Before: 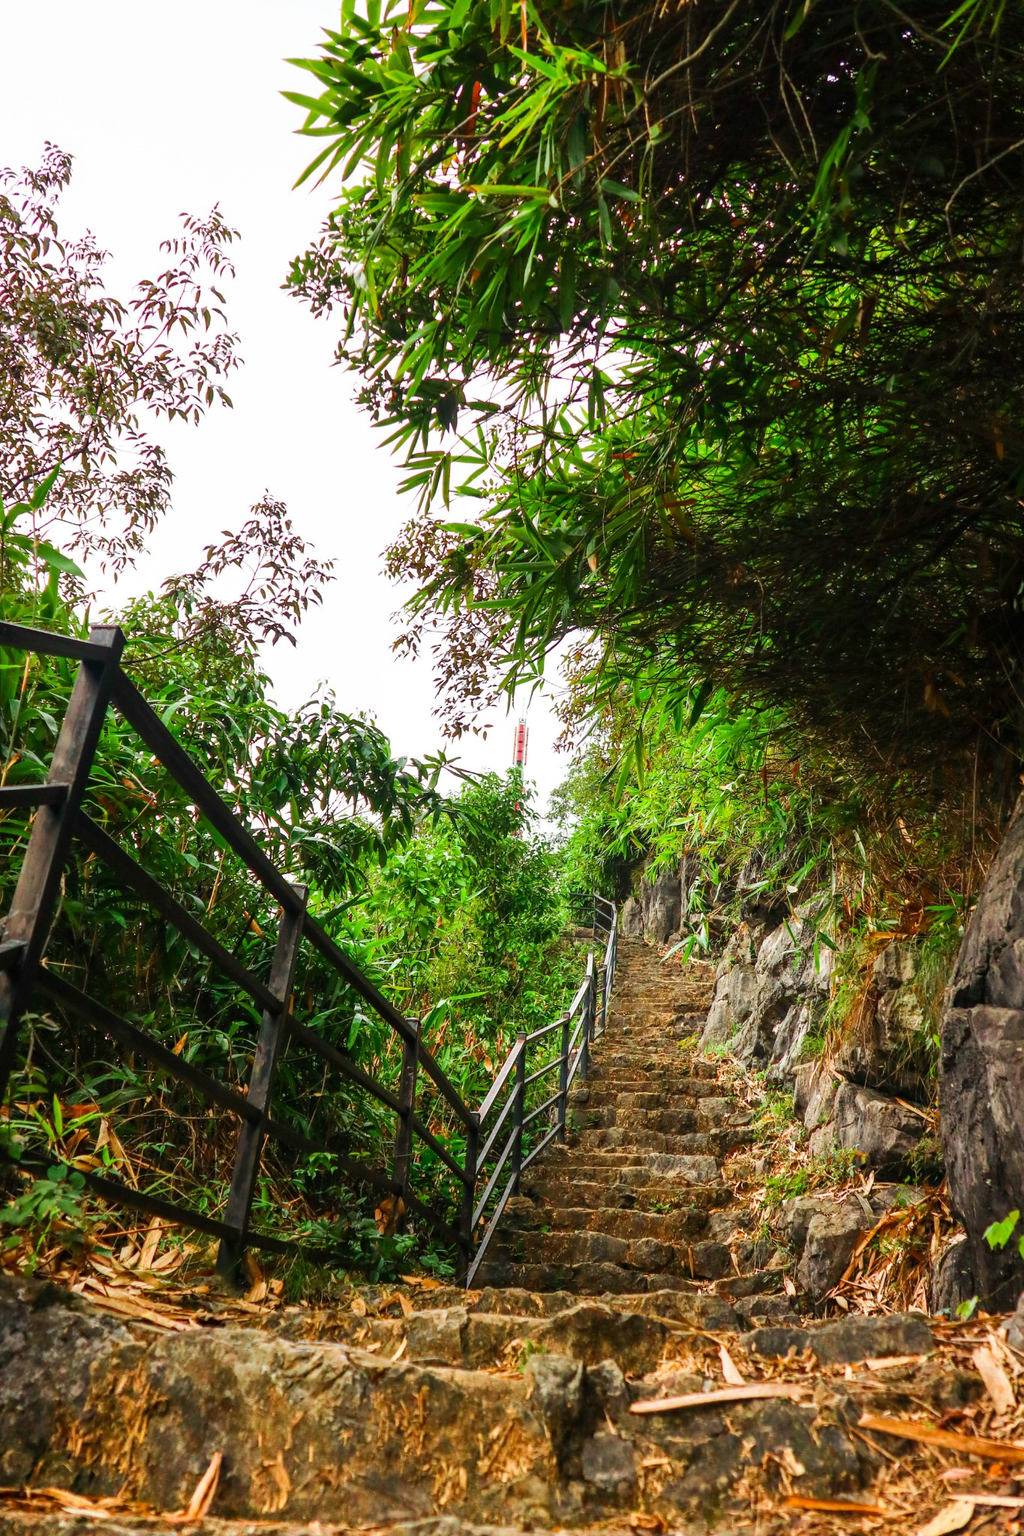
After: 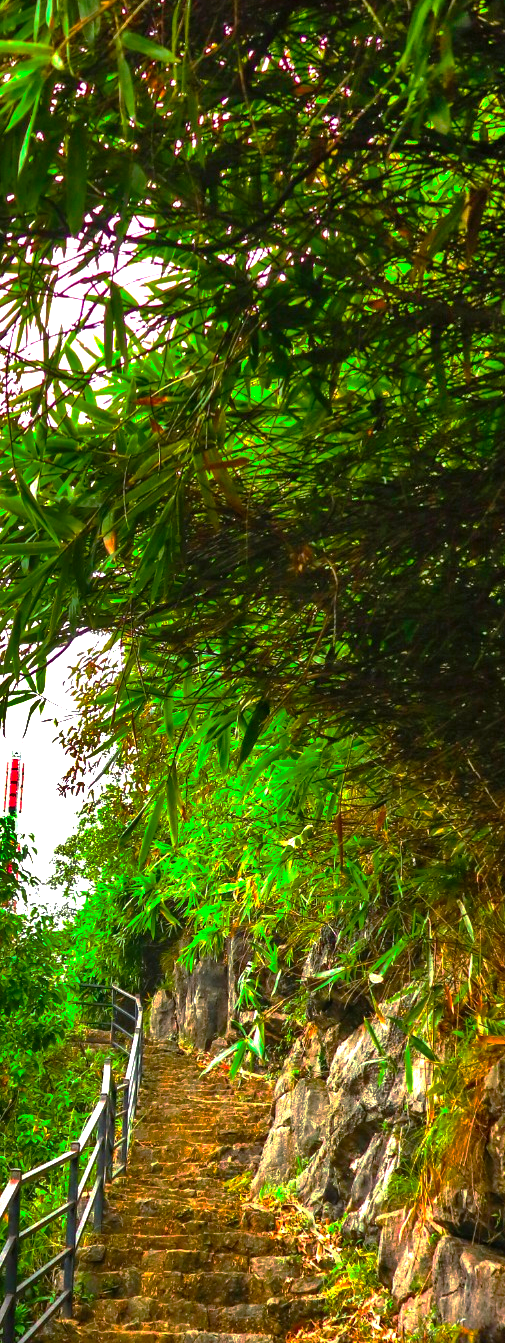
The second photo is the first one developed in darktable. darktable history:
color balance rgb: linear chroma grading › global chroma 15.359%, perceptual saturation grading › global saturation 30.998%, perceptual brilliance grading › global brilliance 9.277%, perceptual brilliance grading › shadows 14.803%
shadows and highlights: soften with gaussian
exposure: black level correction 0, exposure 0.393 EV, compensate exposure bias true, compensate highlight preservation false
crop and rotate: left 49.834%, top 10.134%, right 13.142%, bottom 24.243%
base curve: curves: ch0 [(0, 0) (0.826, 0.587) (1, 1)], preserve colors none
